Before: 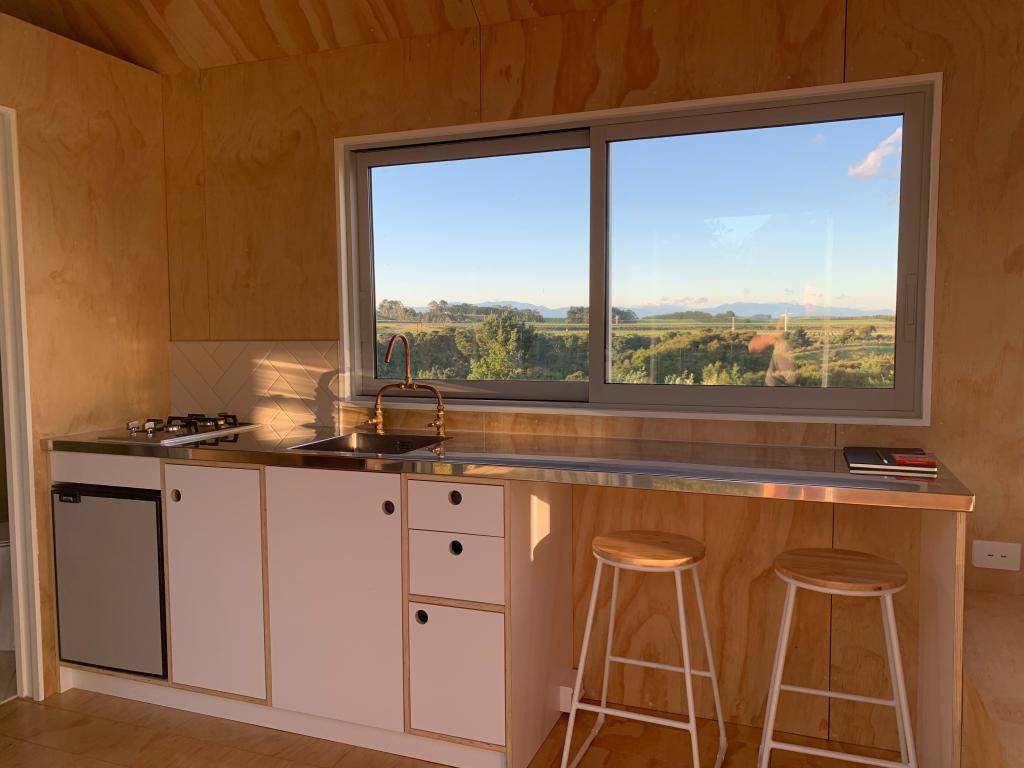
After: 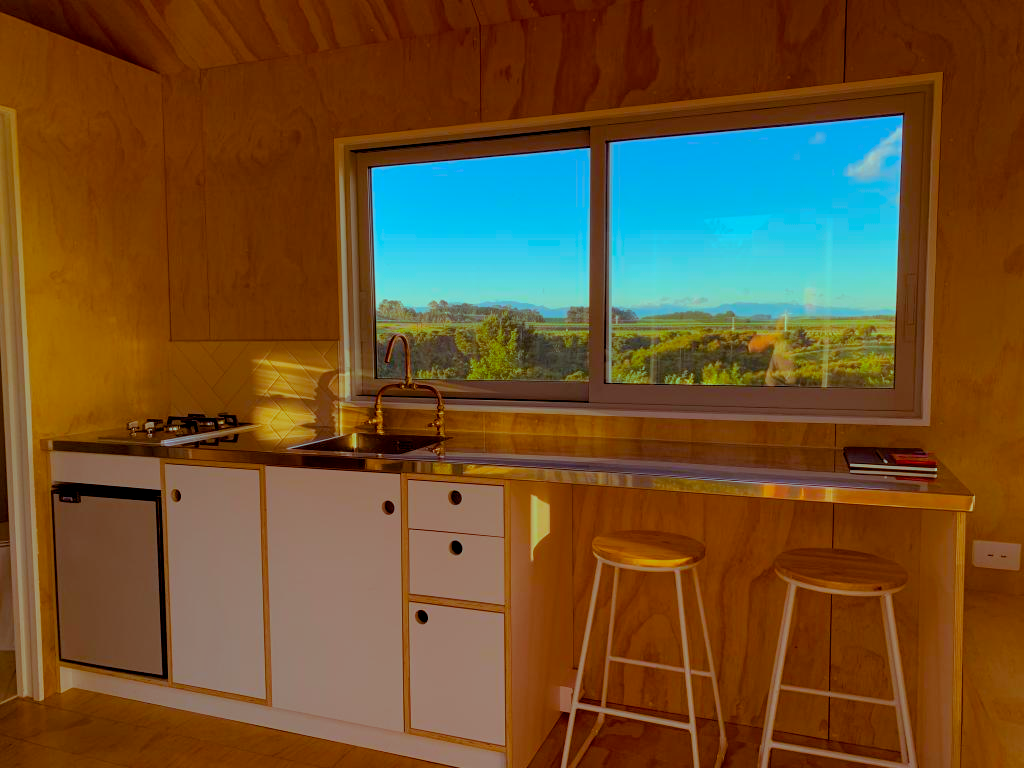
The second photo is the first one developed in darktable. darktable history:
exposure: black level correction 0.006, exposure -0.218 EV, compensate highlight preservation false
color balance rgb: power › chroma 1.546%, power › hue 26.3°, highlights gain › luminance -33.294%, highlights gain › chroma 5.747%, highlights gain › hue 216.43°, linear chroma grading › global chroma 20.653%, perceptual saturation grading › global saturation 30.45%, global vibrance 20%
local contrast: highlights 105%, shadows 100%, detail 119%, midtone range 0.2
tone equalizer: on, module defaults
